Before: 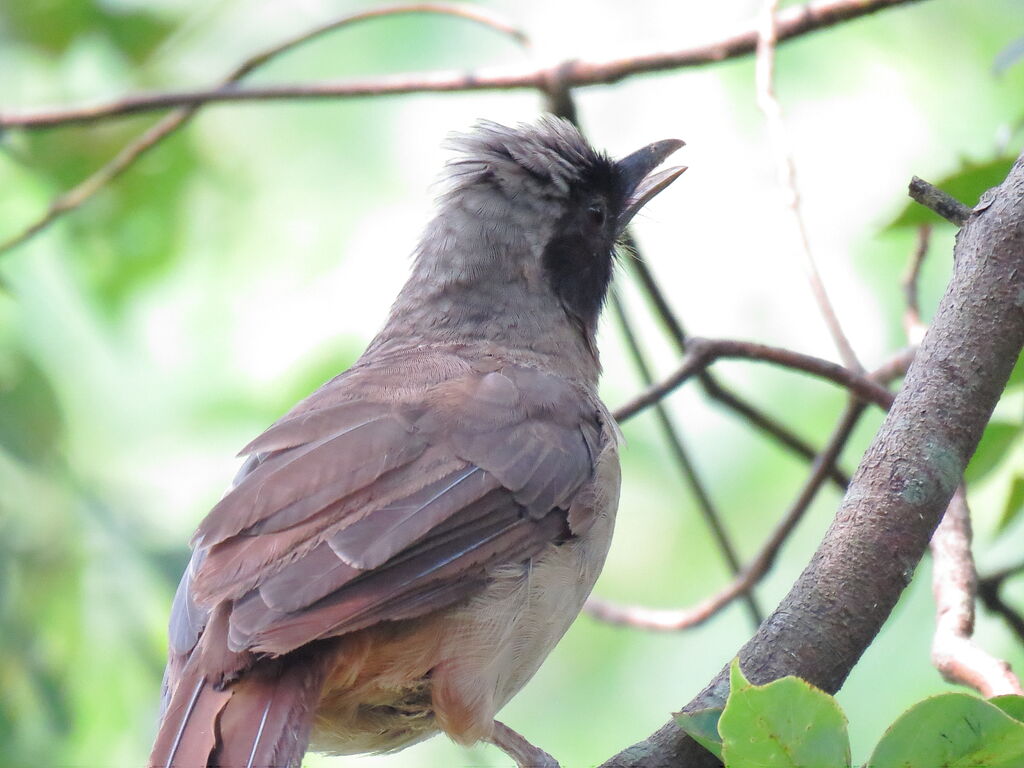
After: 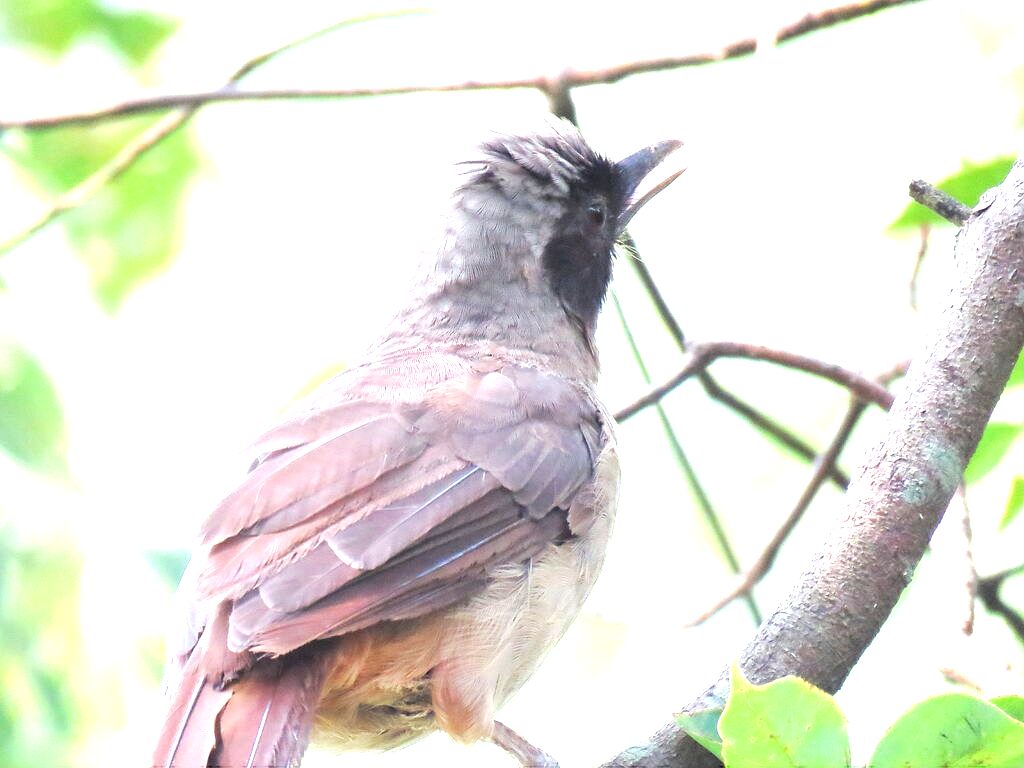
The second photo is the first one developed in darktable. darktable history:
exposure: black level correction 0, exposure 1.506 EV, compensate exposure bias true, compensate highlight preservation false
